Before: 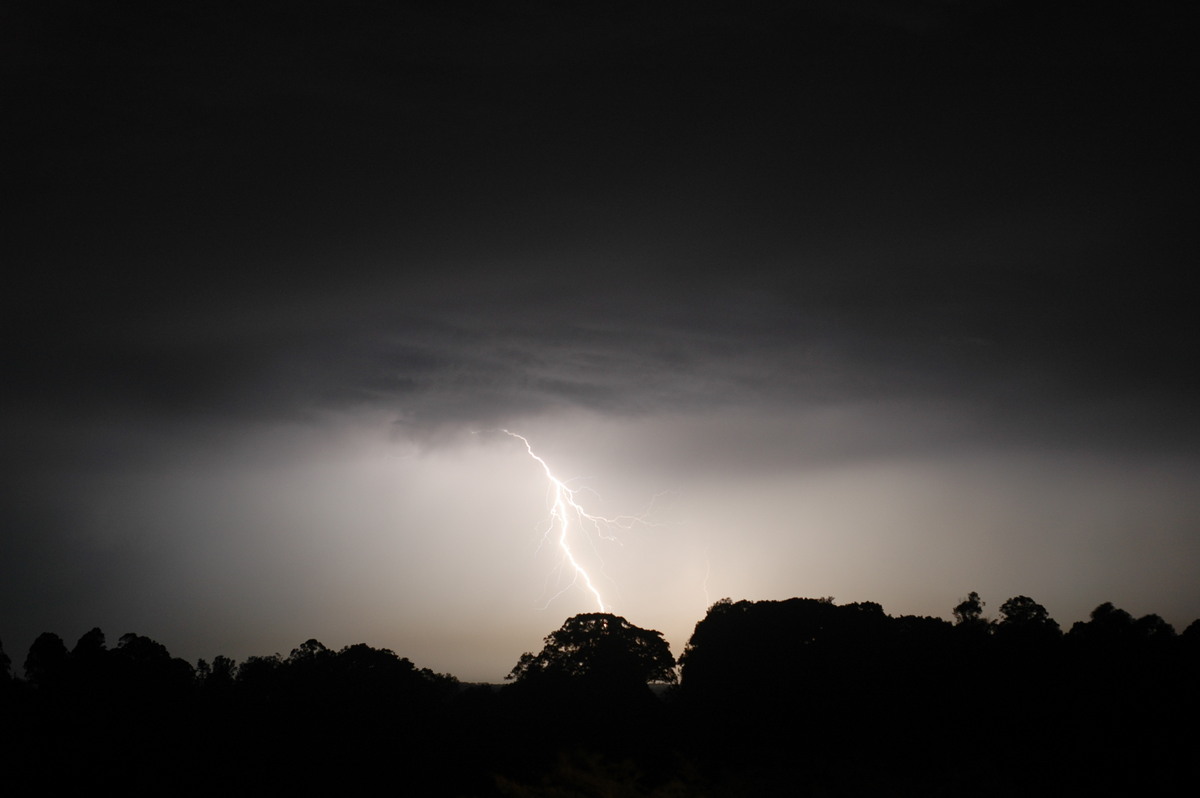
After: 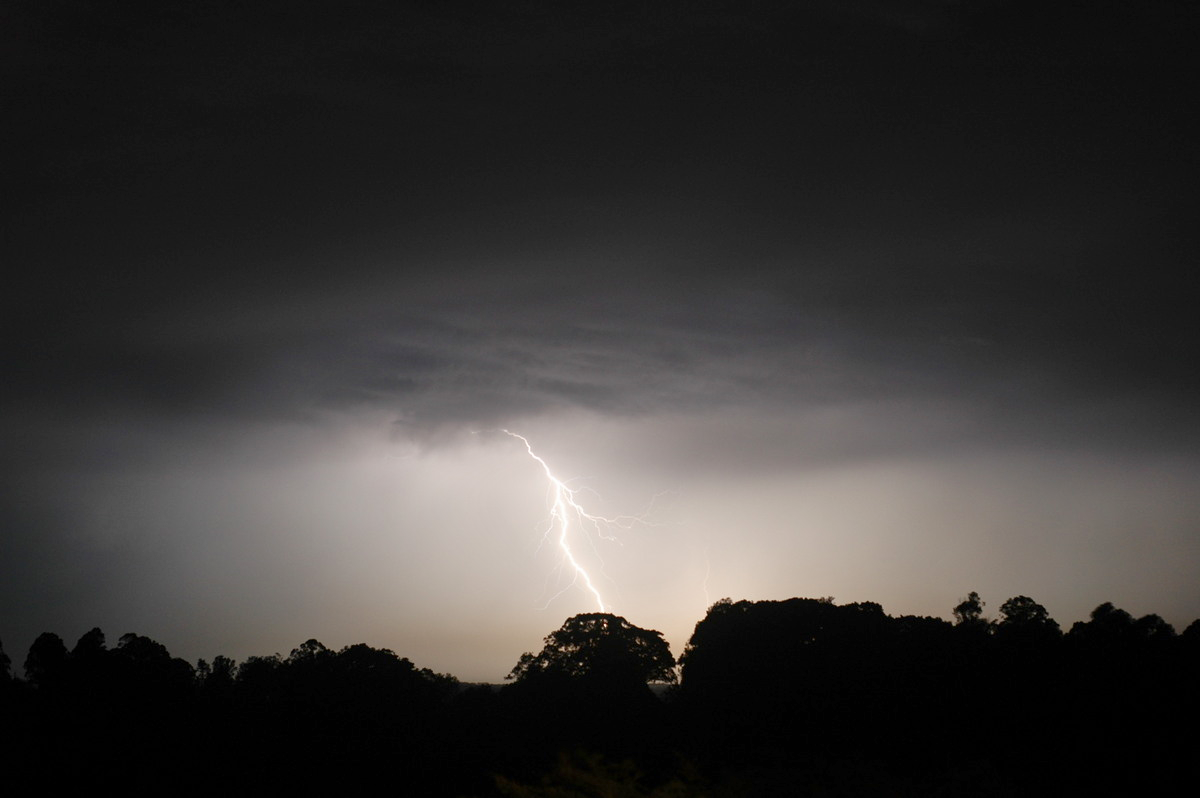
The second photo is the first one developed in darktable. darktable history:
contrast brightness saturation: contrast 0.03, brightness -0.04
tone equalizer: -8 EV 1 EV, -7 EV 1 EV, -6 EV 1 EV, -5 EV 1 EV, -4 EV 1 EV, -3 EV 0.75 EV, -2 EV 0.5 EV, -1 EV 0.25 EV
